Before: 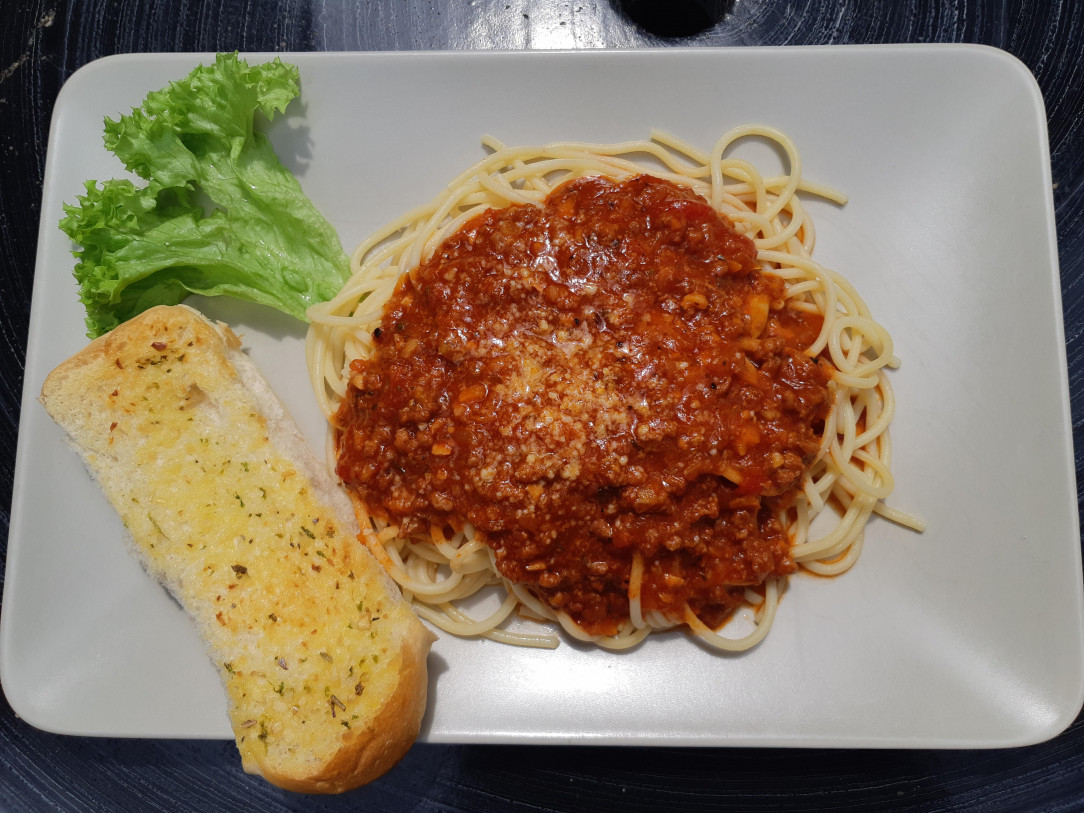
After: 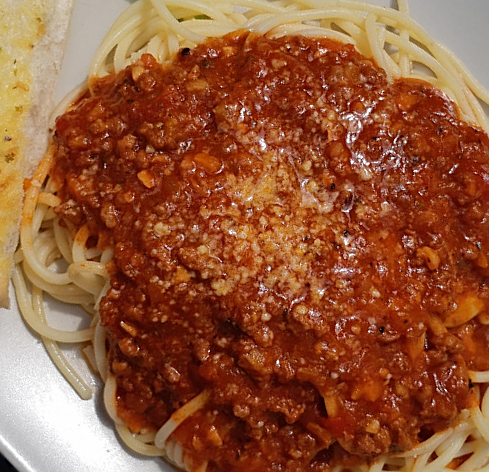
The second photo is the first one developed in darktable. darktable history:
sharpen: on, module defaults
crop and rotate: angle -45.77°, top 16.535%, right 0.95%, bottom 11.667%
